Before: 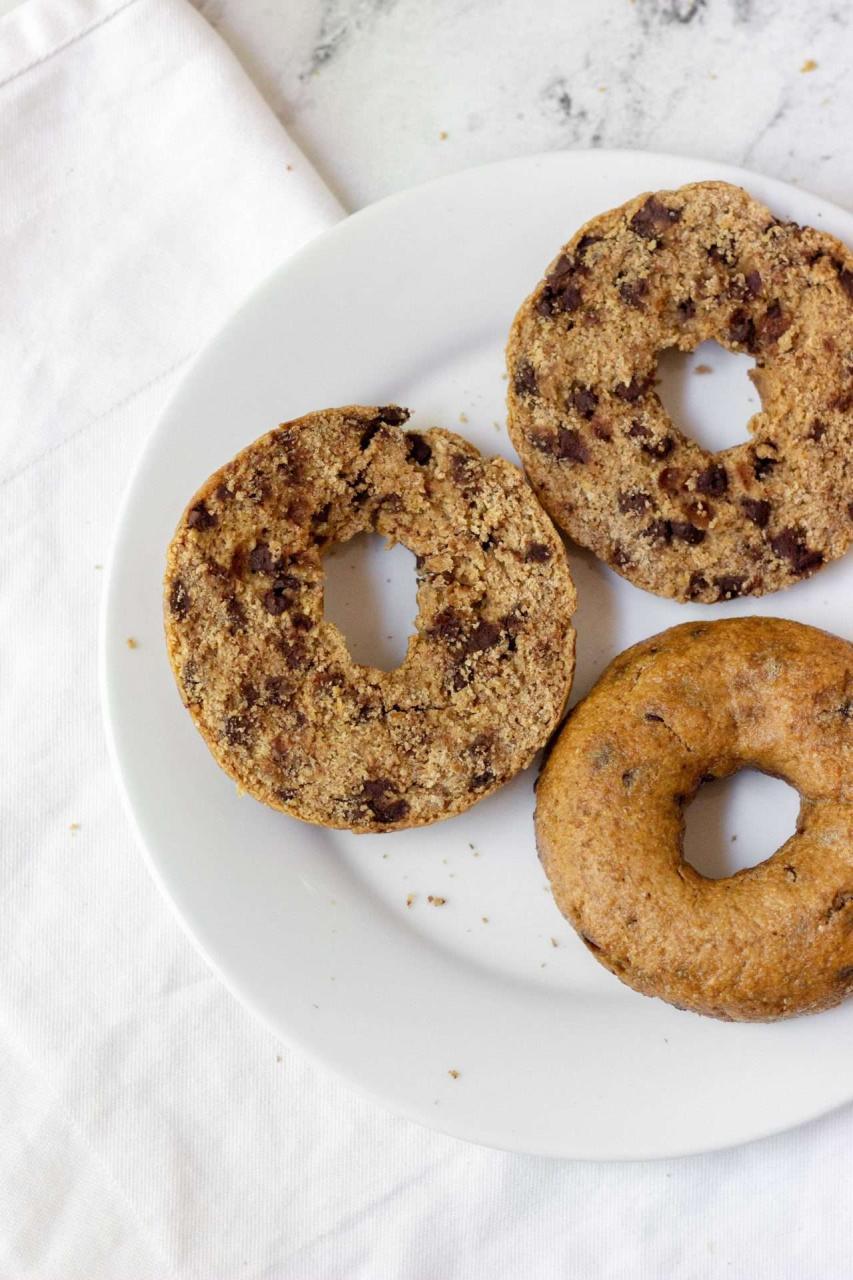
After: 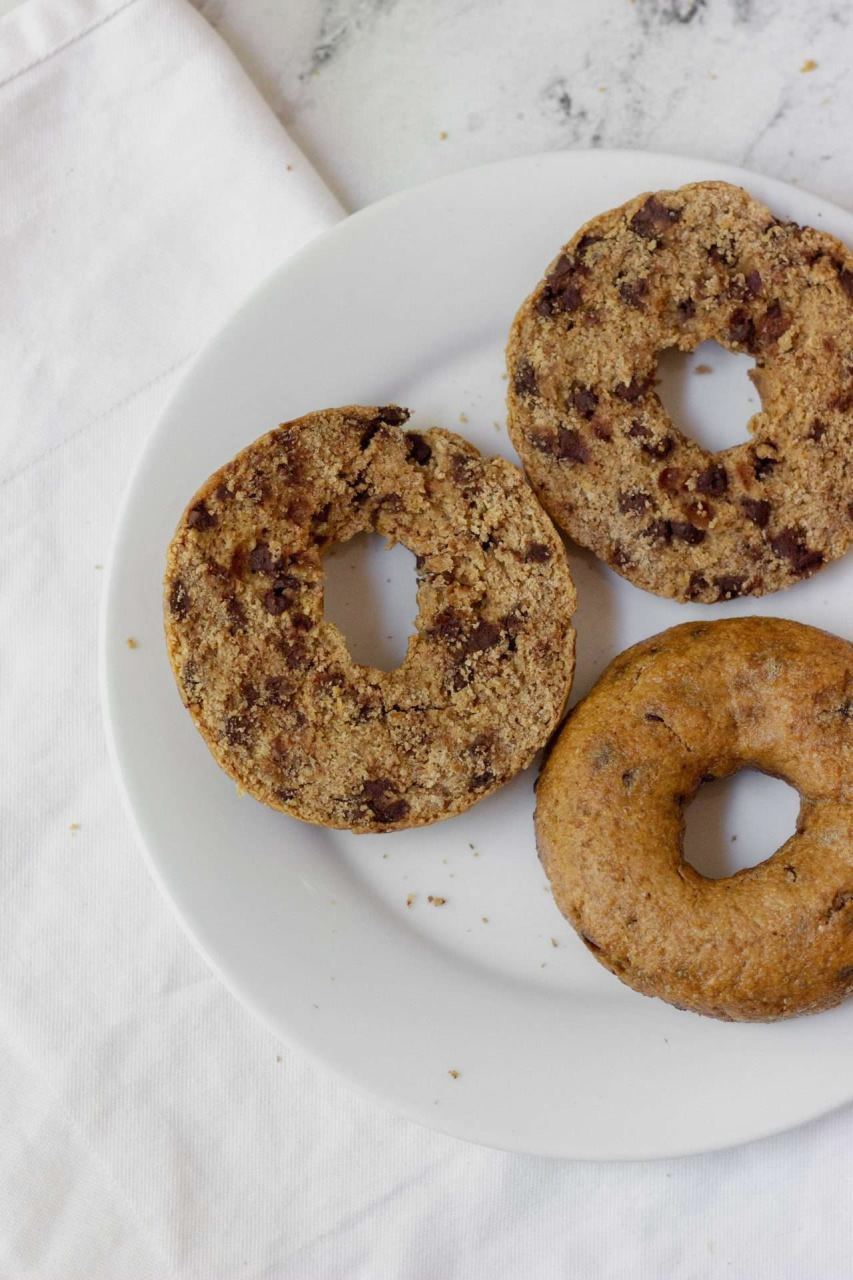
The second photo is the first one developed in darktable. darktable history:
tone equalizer: -8 EV 0.218 EV, -7 EV 0.41 EV, -6 EV 0.386 EV, -5 EV 0.271 EV, -3 EV -0.244 EV, -2 EV -0.422 EV, -1 EV -0.438 EV, +0 EV -0.279 EV, mask exposure compensation -0.5 EV
